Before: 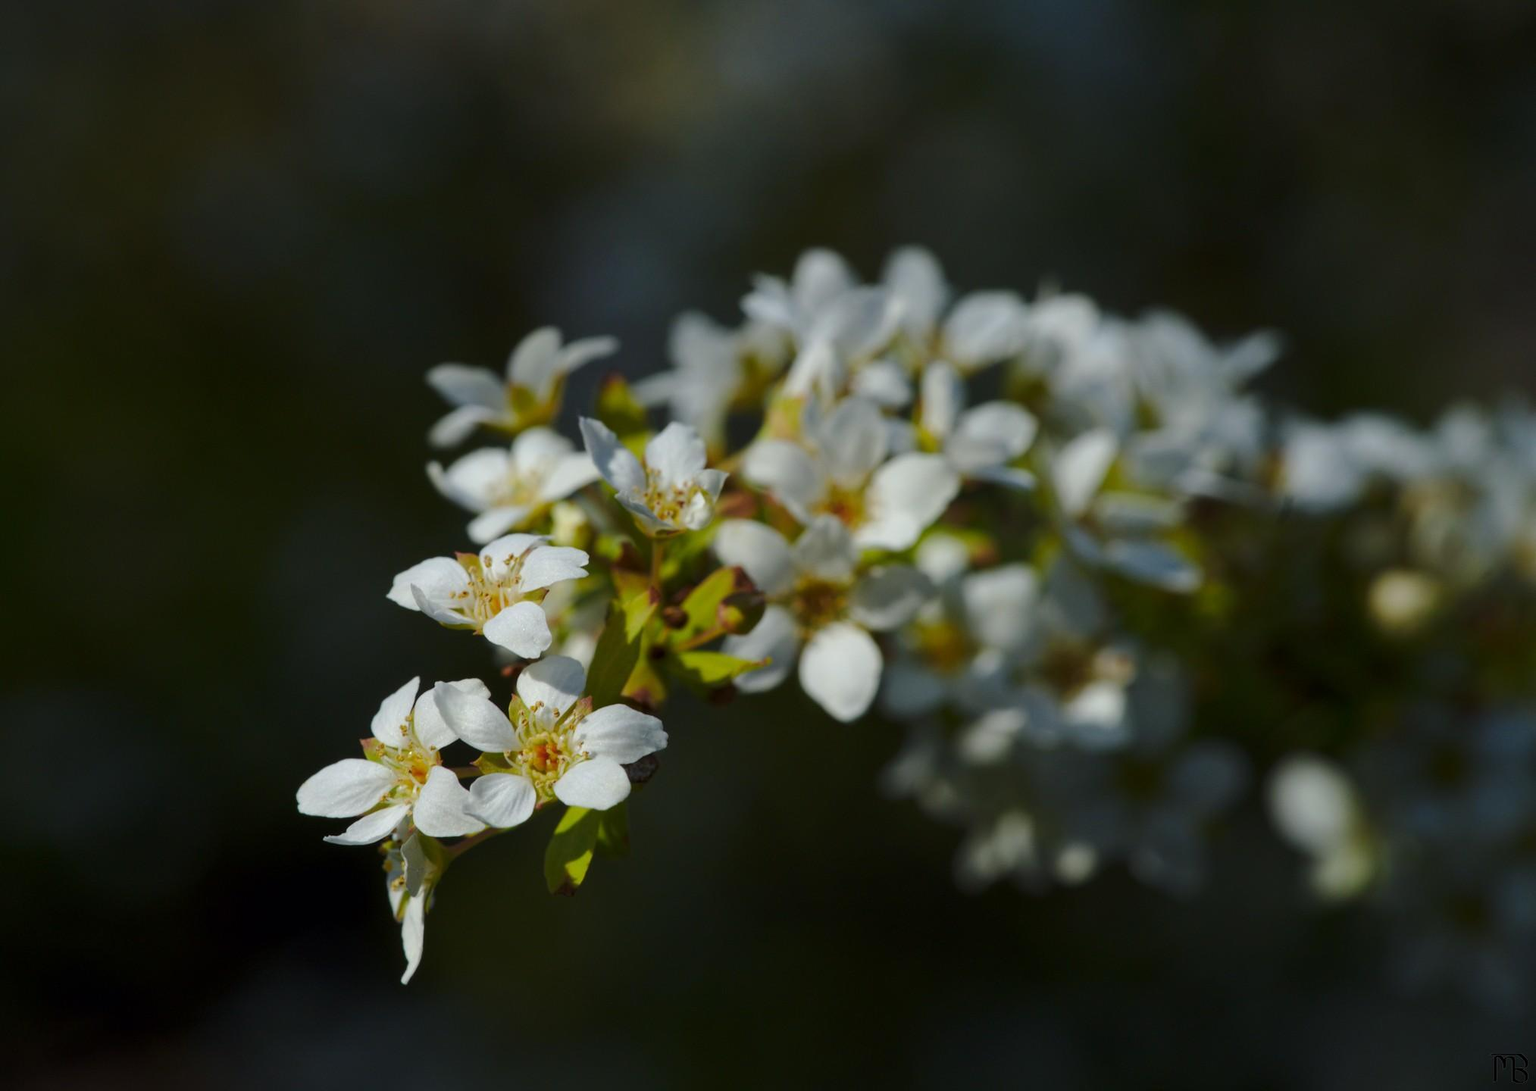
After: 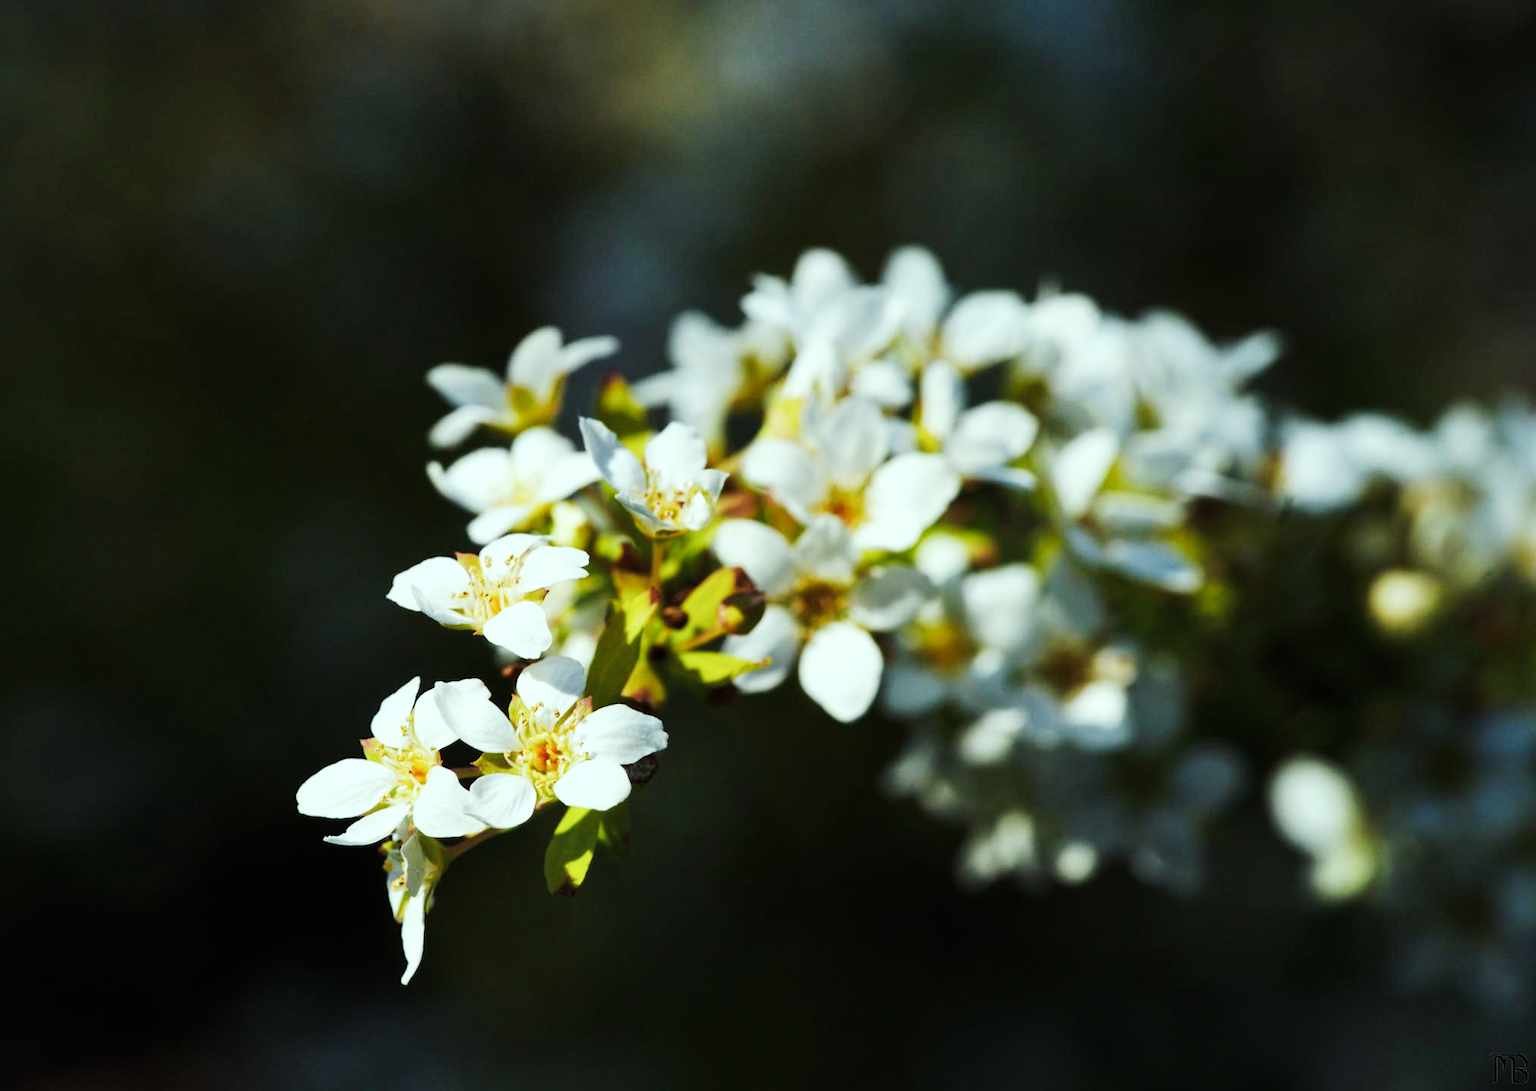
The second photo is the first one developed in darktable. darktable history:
contrast brightness saturation: saturation -0.161
base curve: curves: ch0 [(0, 0) (0, 0.001) (0.001, 0.001) (0.004, 0.002) (0.007, 0.004) (0.015, 0.013) (0.033, 0.045) (0.052, 0.096) (0.075, 0.17) (0.099, 0.241) (0.163, 0.42) (0.219, 0.55) (0.259, 0.616) (0.327, 0.722) (0.365, 0.765) (0.522, 0.873) (0.547, 0.881) (0.689, 0.919) (0.826, 0.952) (1, 1)], preserve colors none
color correction: highlights a* -6.67, highlights b* 0.409
shadows and highlights: radius 173.23, shadows 26.22, white point adjustment 3.05, highlights -68.45, soften with gaussian
